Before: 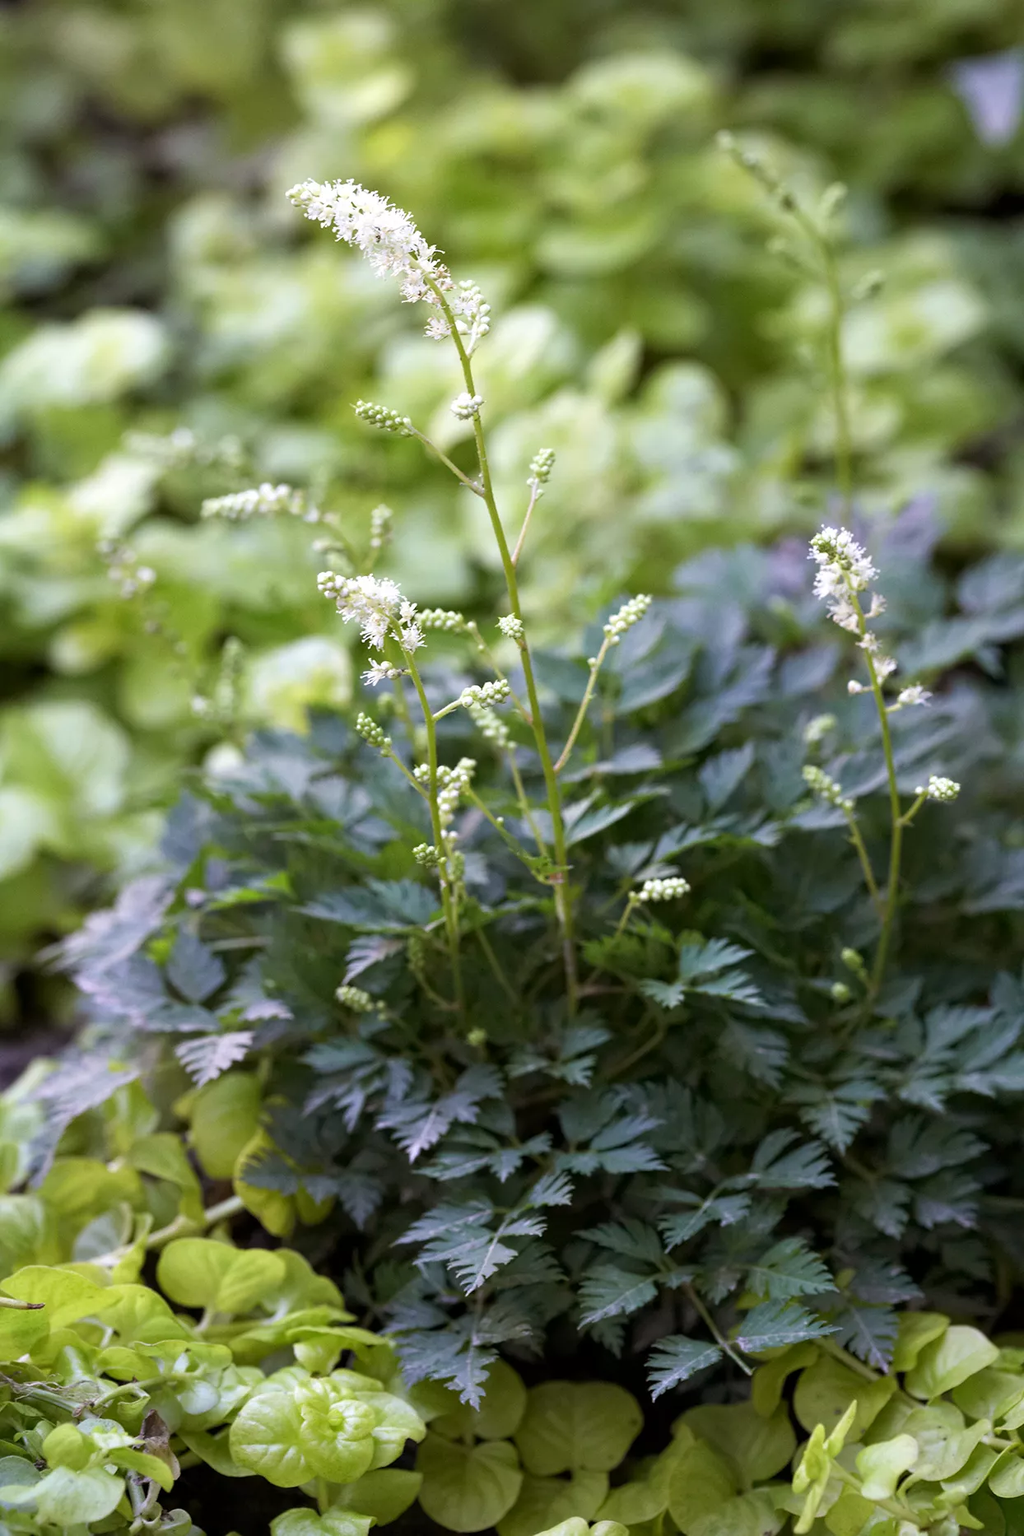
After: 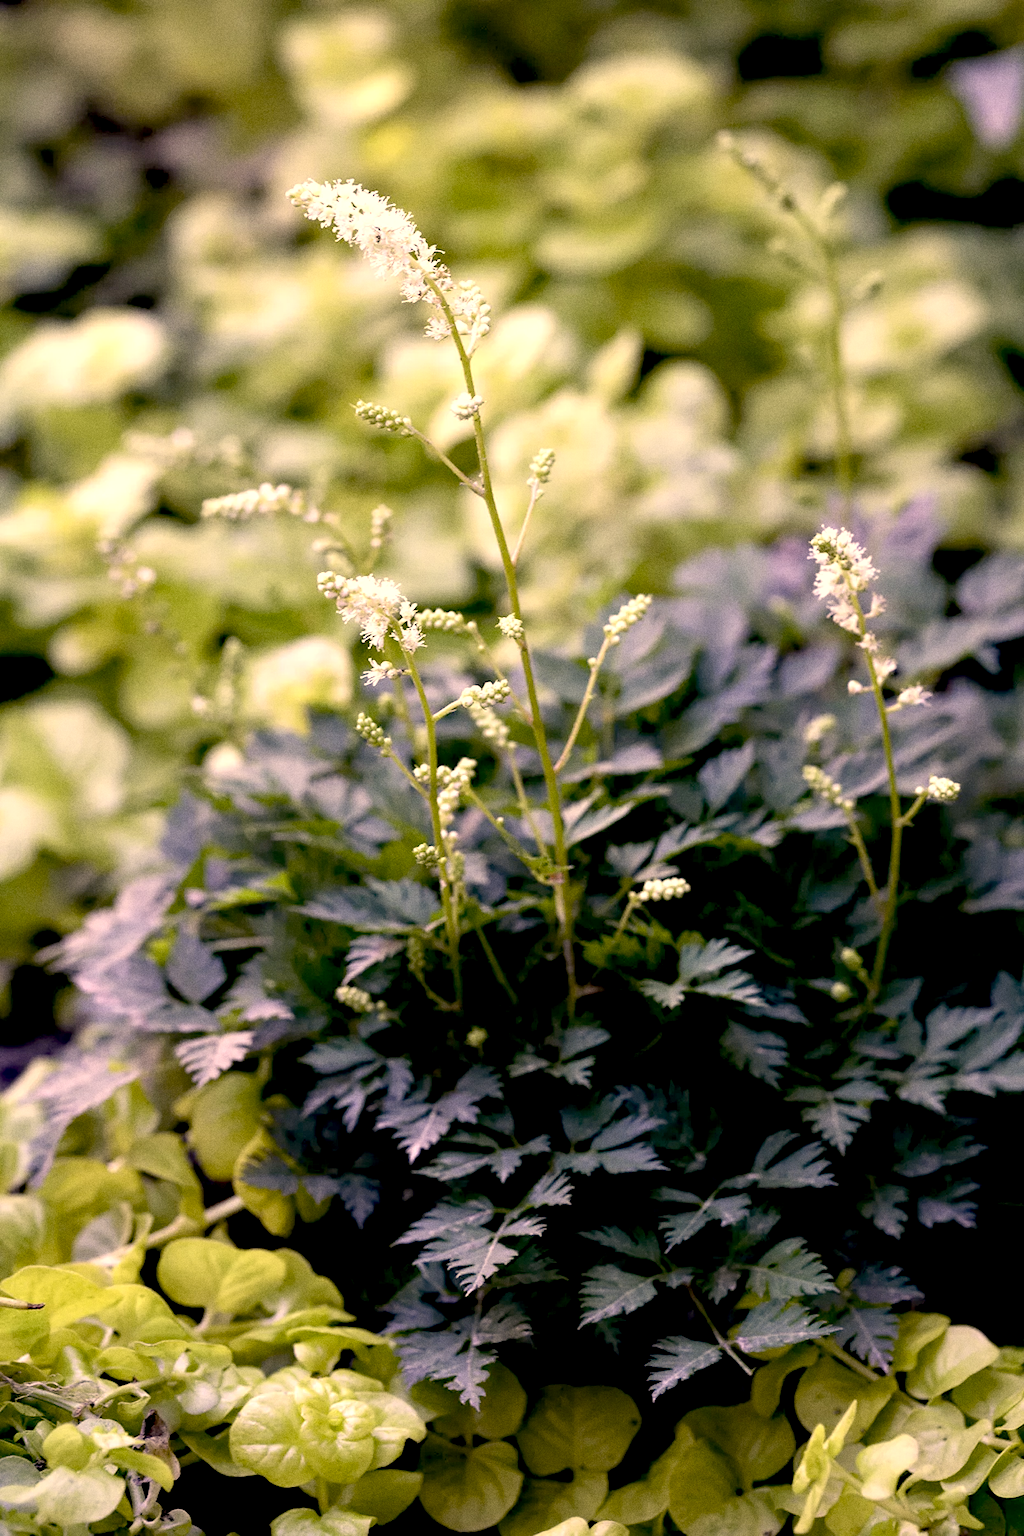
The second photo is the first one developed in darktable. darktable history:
color correction: highlights a* 19.59, highlights b* 27.49, shadows a* 3.46, shadows b* -17.28, saturation 0.73
grain: coarseness 0.09 ISO
exposure: black level correction 0.031, exposure 0.304 EV, compensate highlight preservation false
